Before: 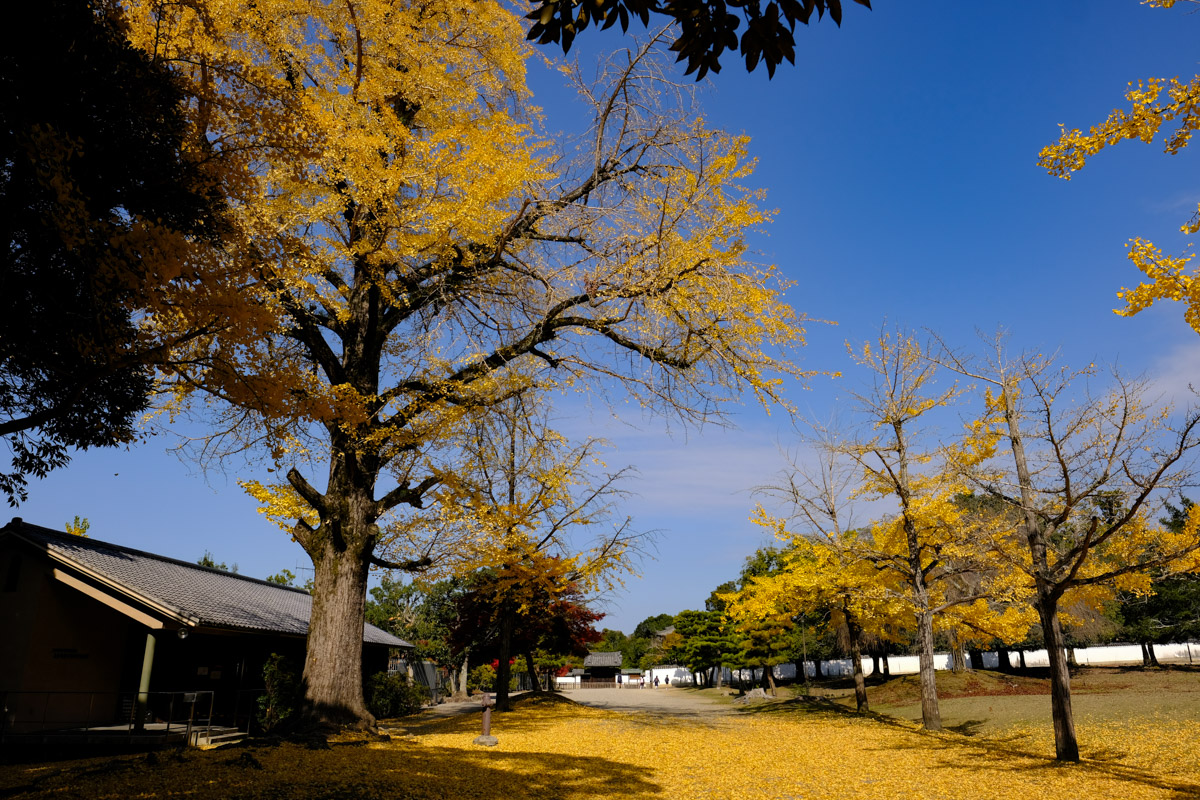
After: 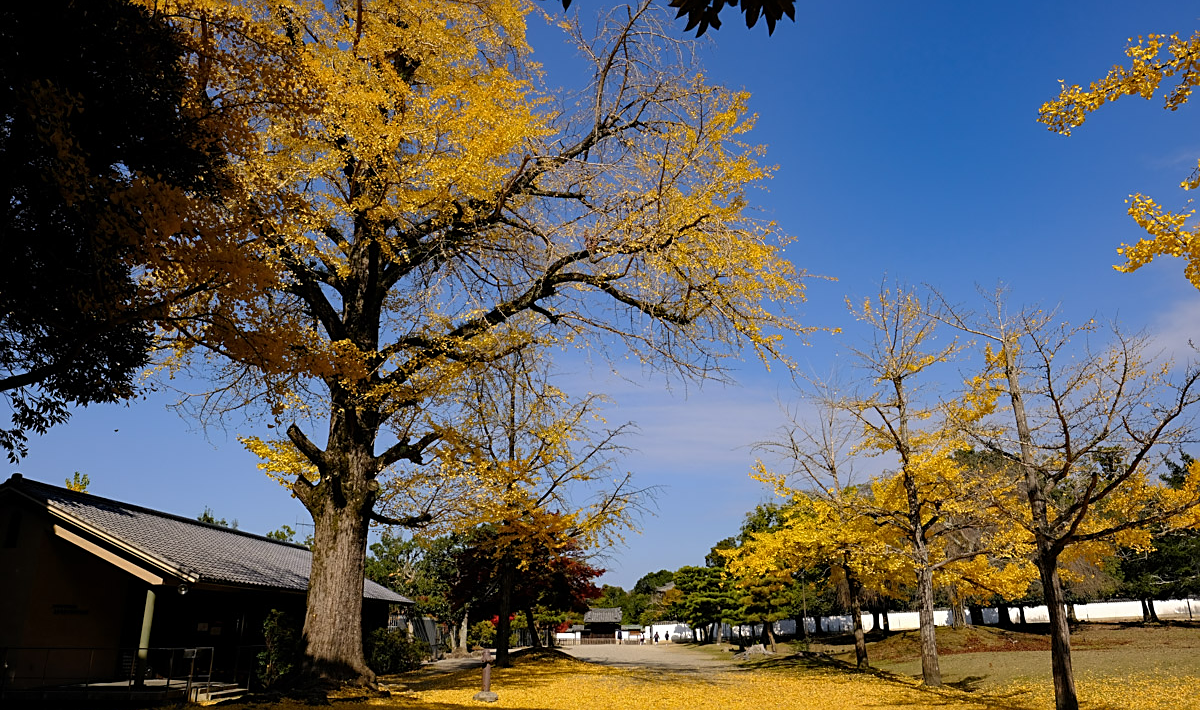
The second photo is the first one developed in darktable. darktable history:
sharpen: on, module defaults
crop and rotate: top 5.541%, bottom 5.694%
